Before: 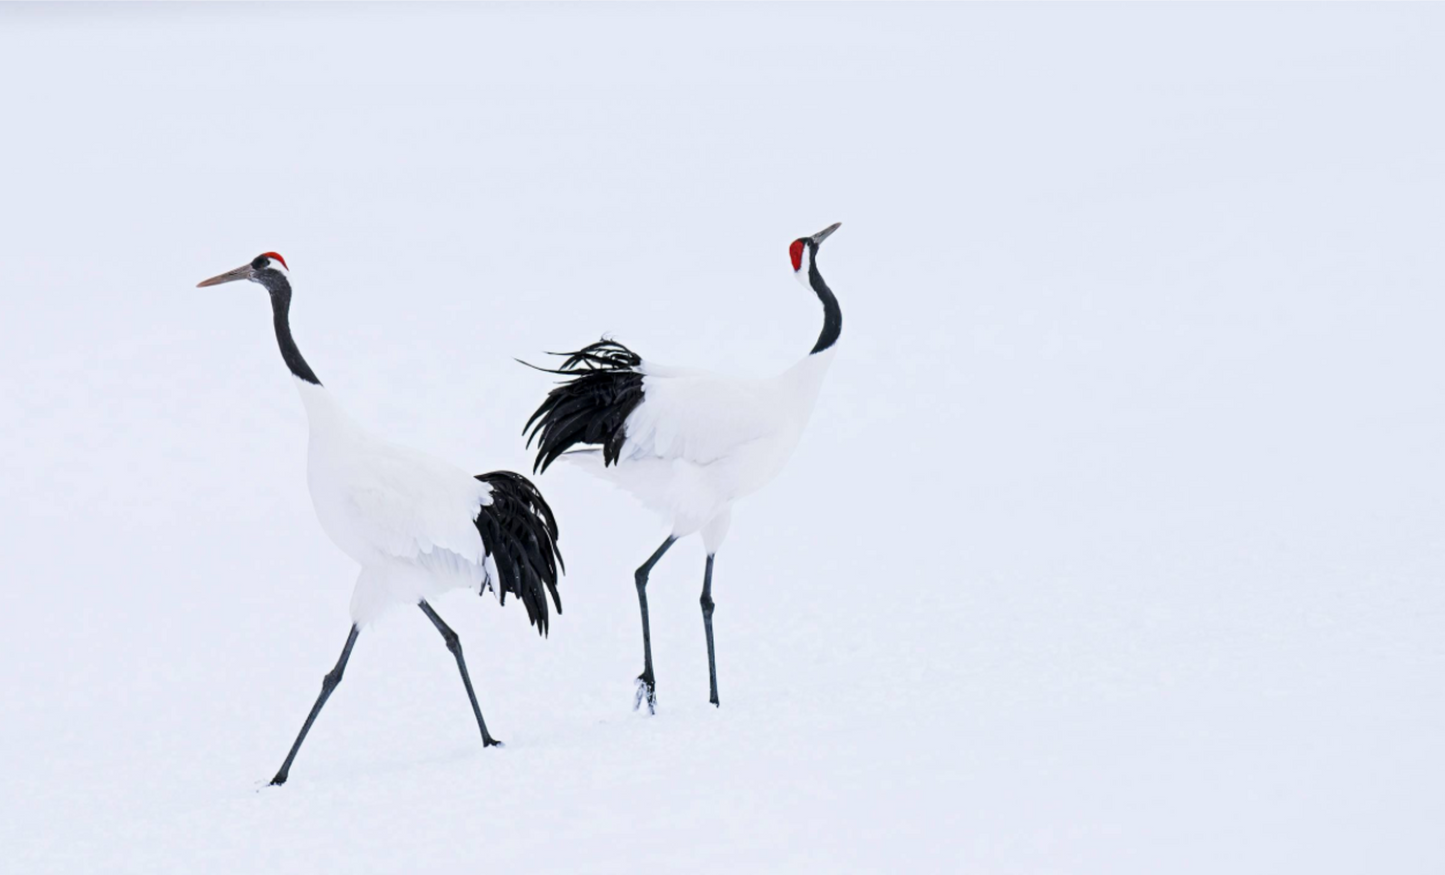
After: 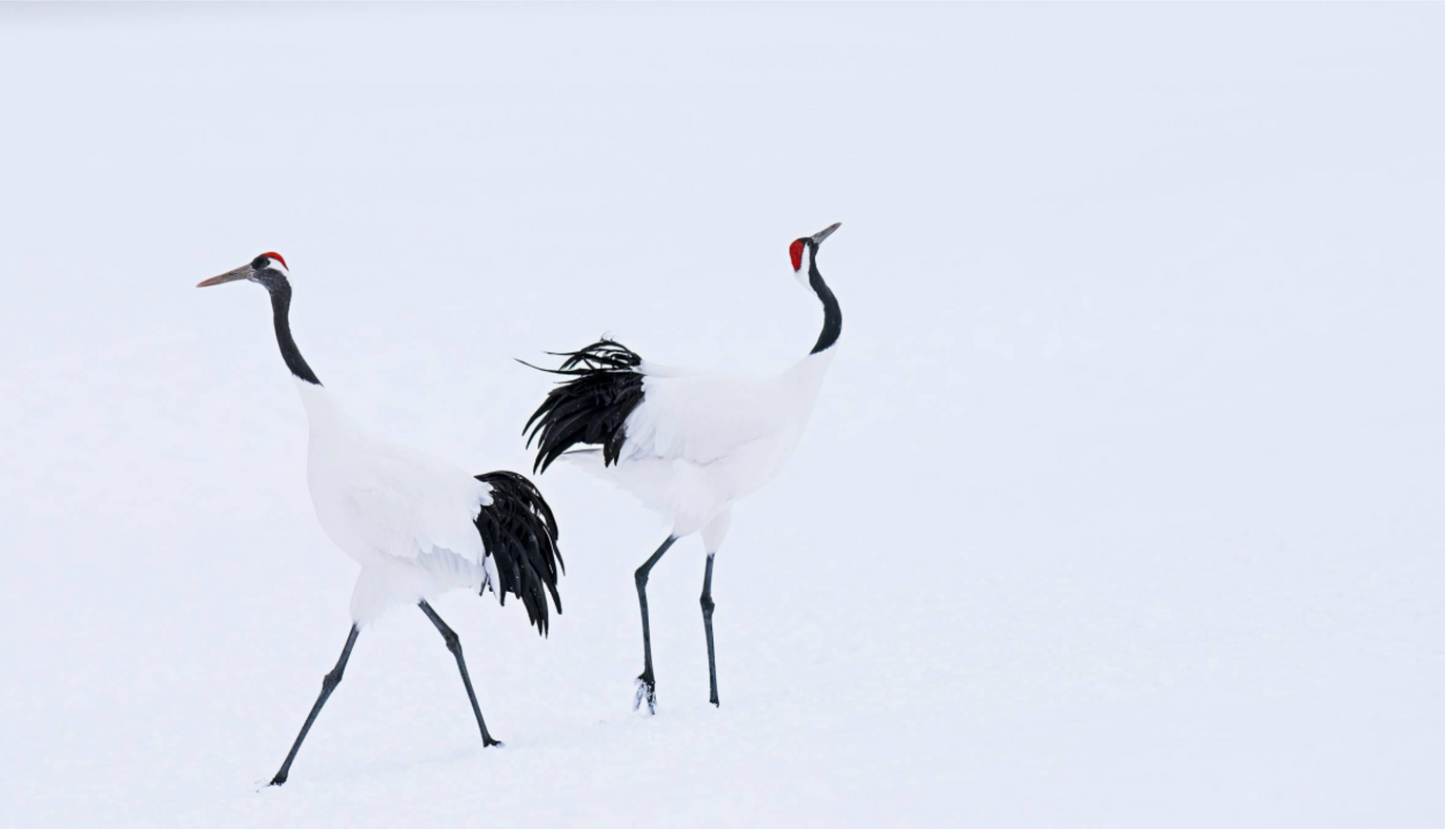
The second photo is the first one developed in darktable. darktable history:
crop and rotate: top 0.004%, bottom 5.166%
